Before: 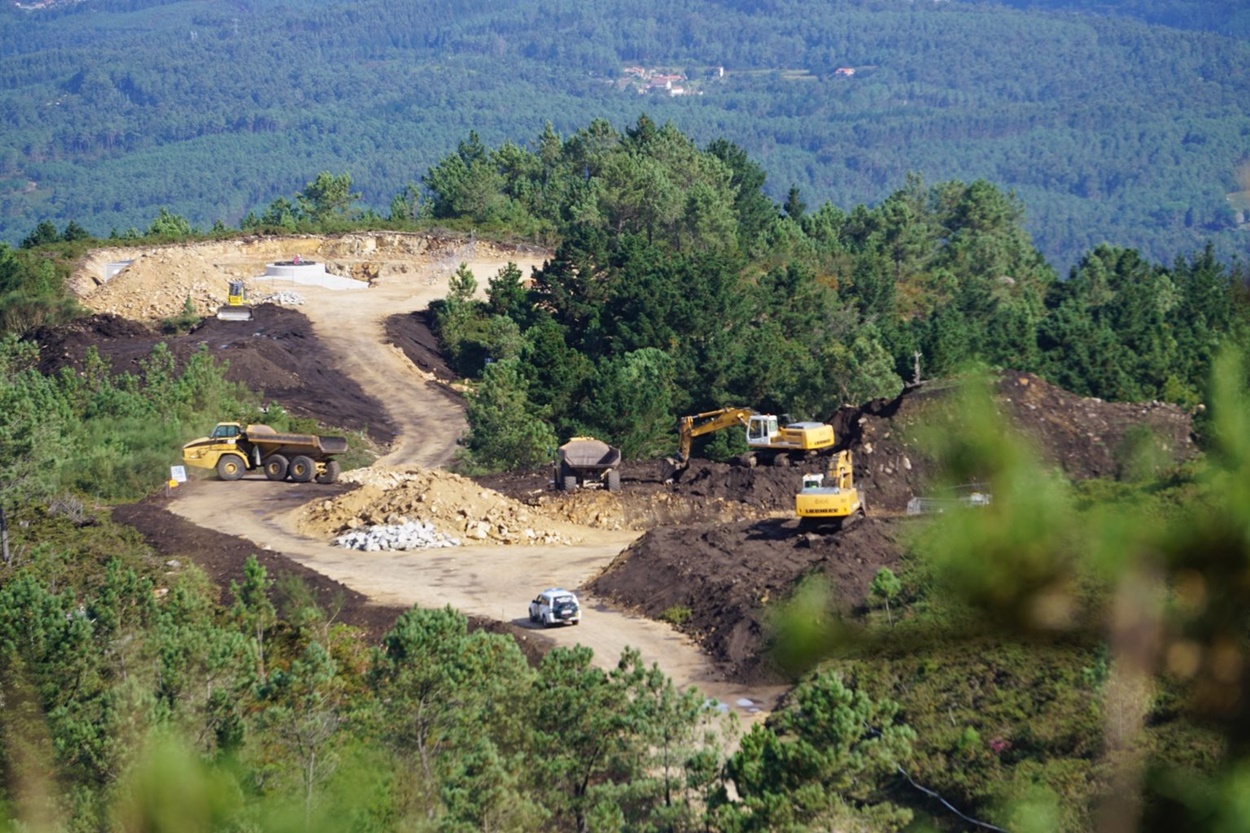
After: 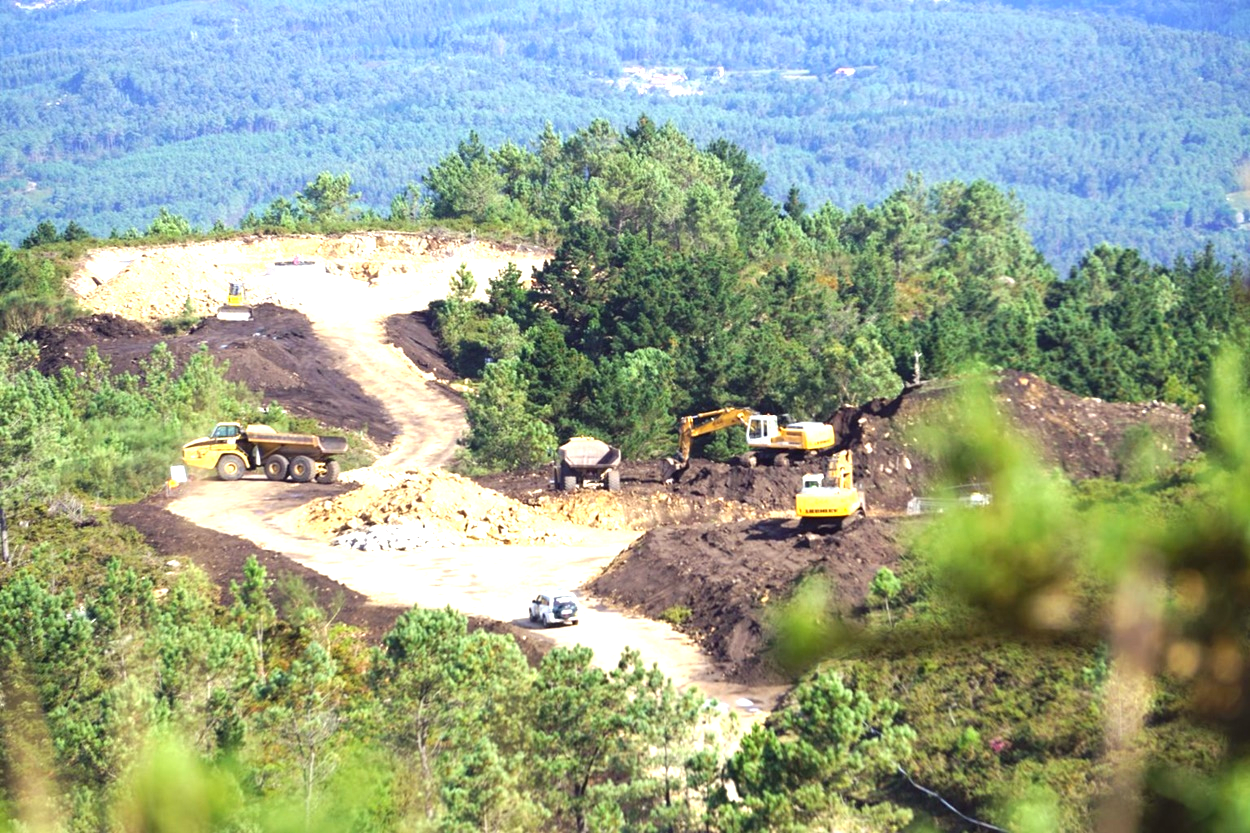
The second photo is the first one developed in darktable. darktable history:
color correction: highlights a* -0.979, highlights b* 4.49, shadows a* 3.63
exposure: black level correction 0, exposure 1.39 EV, compensate highlight preservation false
